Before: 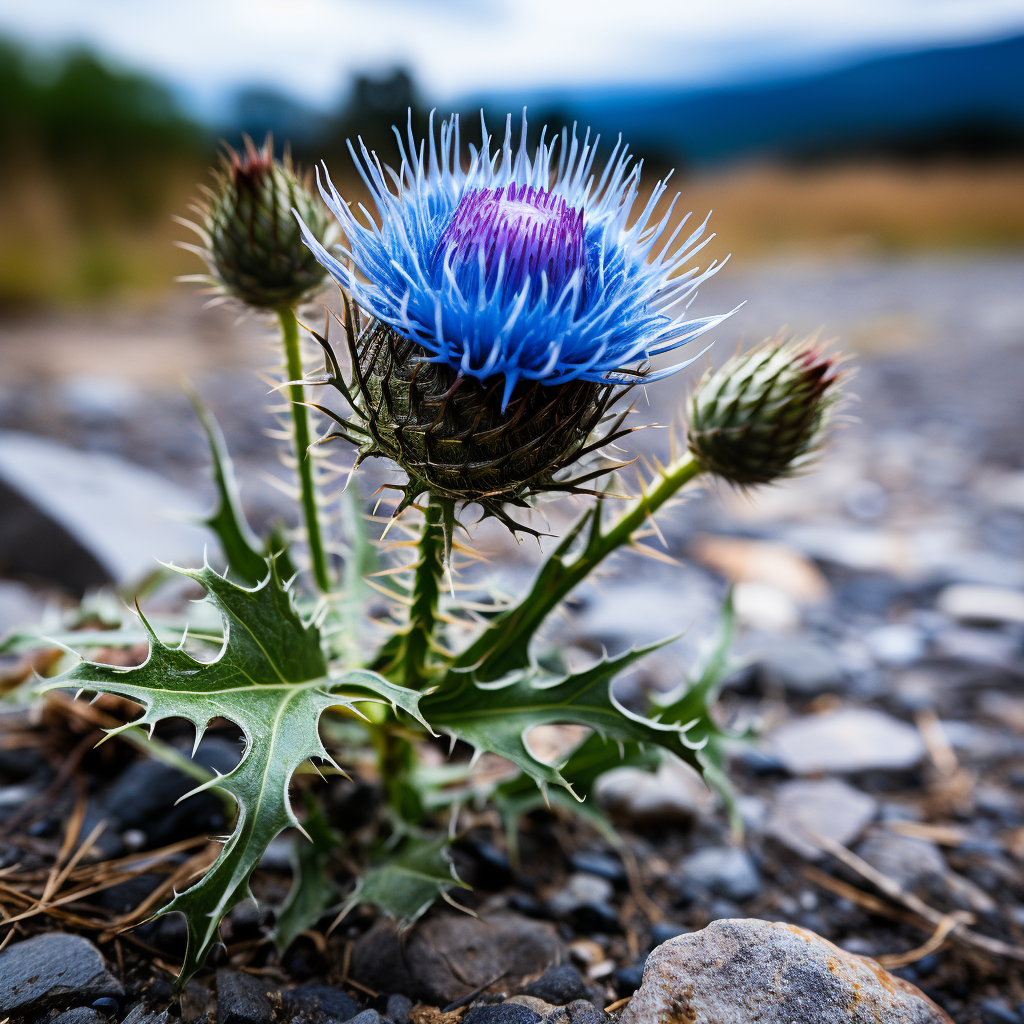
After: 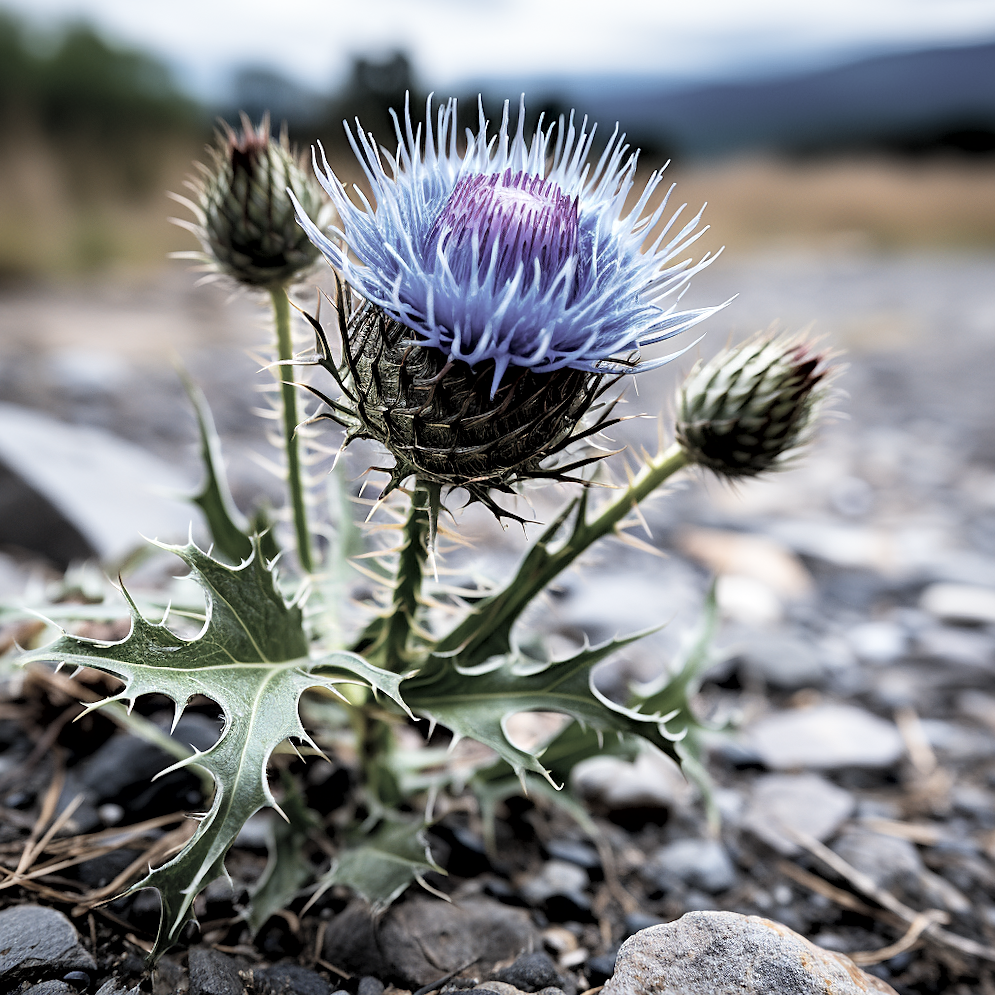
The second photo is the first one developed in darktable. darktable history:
crop and rotate: angle -1.69°
sharpen: radius 0.969, amount 0.604
contrast equalizer: octaves 7, y [[0.6 ×6], [0.55 ×6], [0 ×6], [0 ×6], [0 ×6]], mix 0.3
contrast brightness saturation: brightness 0.18, saturation -0.5
